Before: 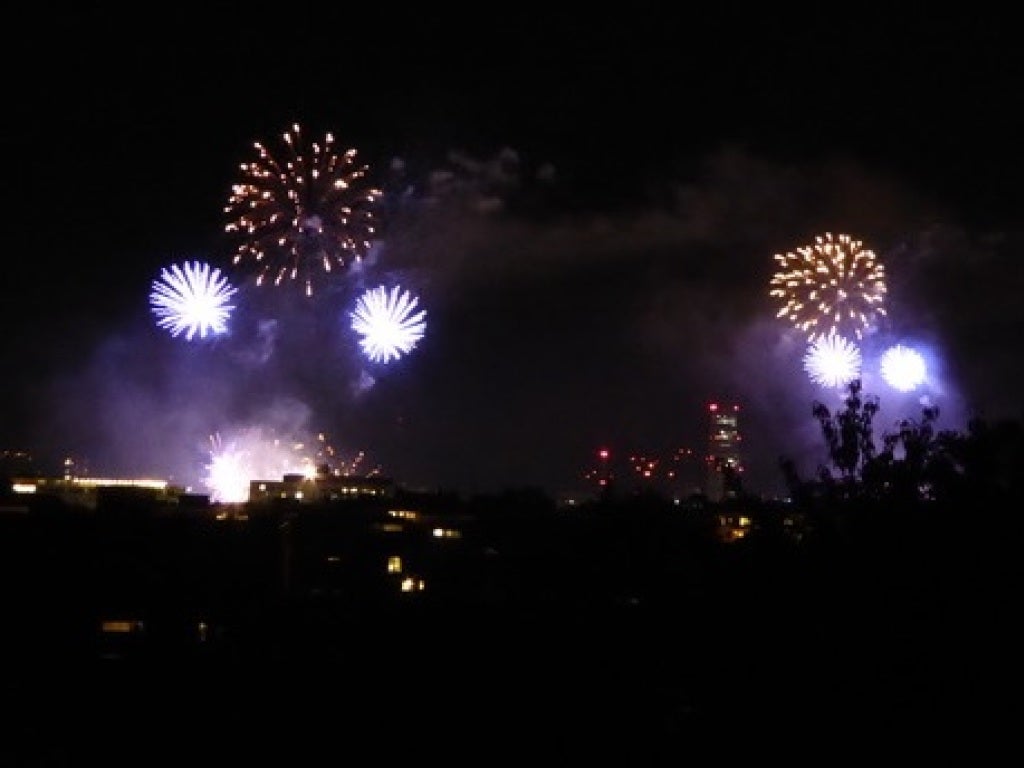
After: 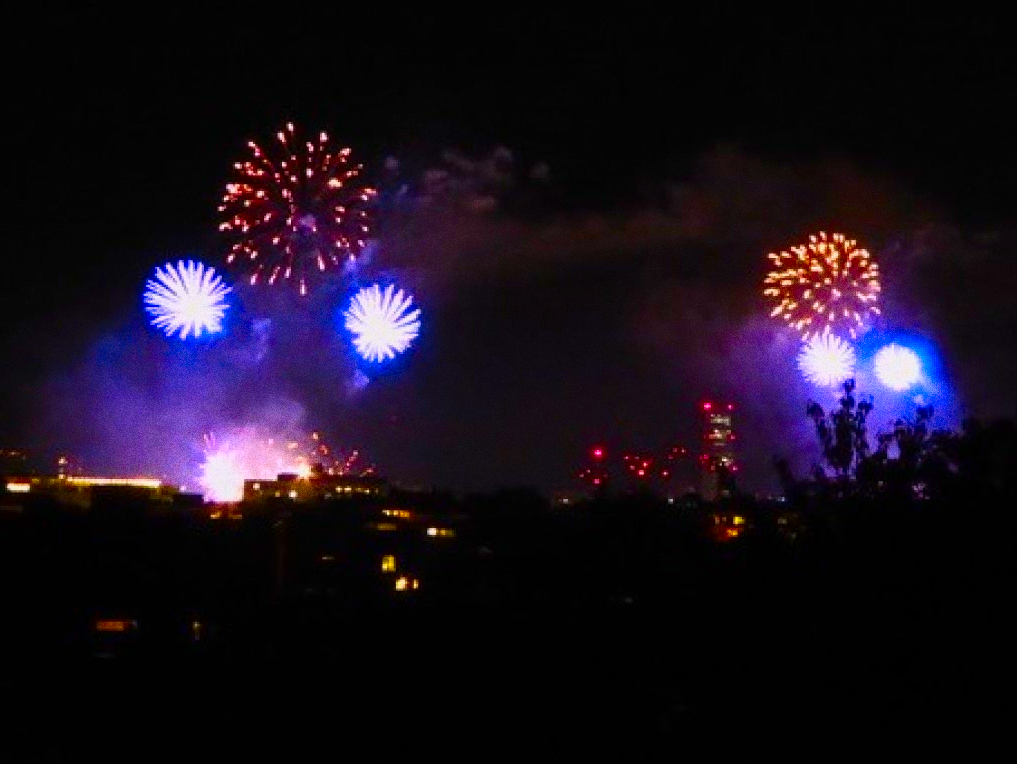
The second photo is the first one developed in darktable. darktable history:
crop and rotate: left 0.614%, top 0.179%, bottom 0.309%
grain: coarseness 0.09 ISO, strength 40%
color correction: highlights a* 1.59, highlights b* -1.7, saturation 2.48
tone equalizer: -8 EV -0.002 EV, -7 EV 0.005 EV, -6 EV -0.009 EV, -5 EV 0.011 EV, -4 EV -0.012 EV, -3 EV 0.007 EV, -2 EV -0.062 EV, -1 EV -0.293 EV, +0 EV -0.582 EV, smoothing diameter 2%, edges refinement/feathering 20, mask exposure compensation -1.57 EV, filter diffusion 5
